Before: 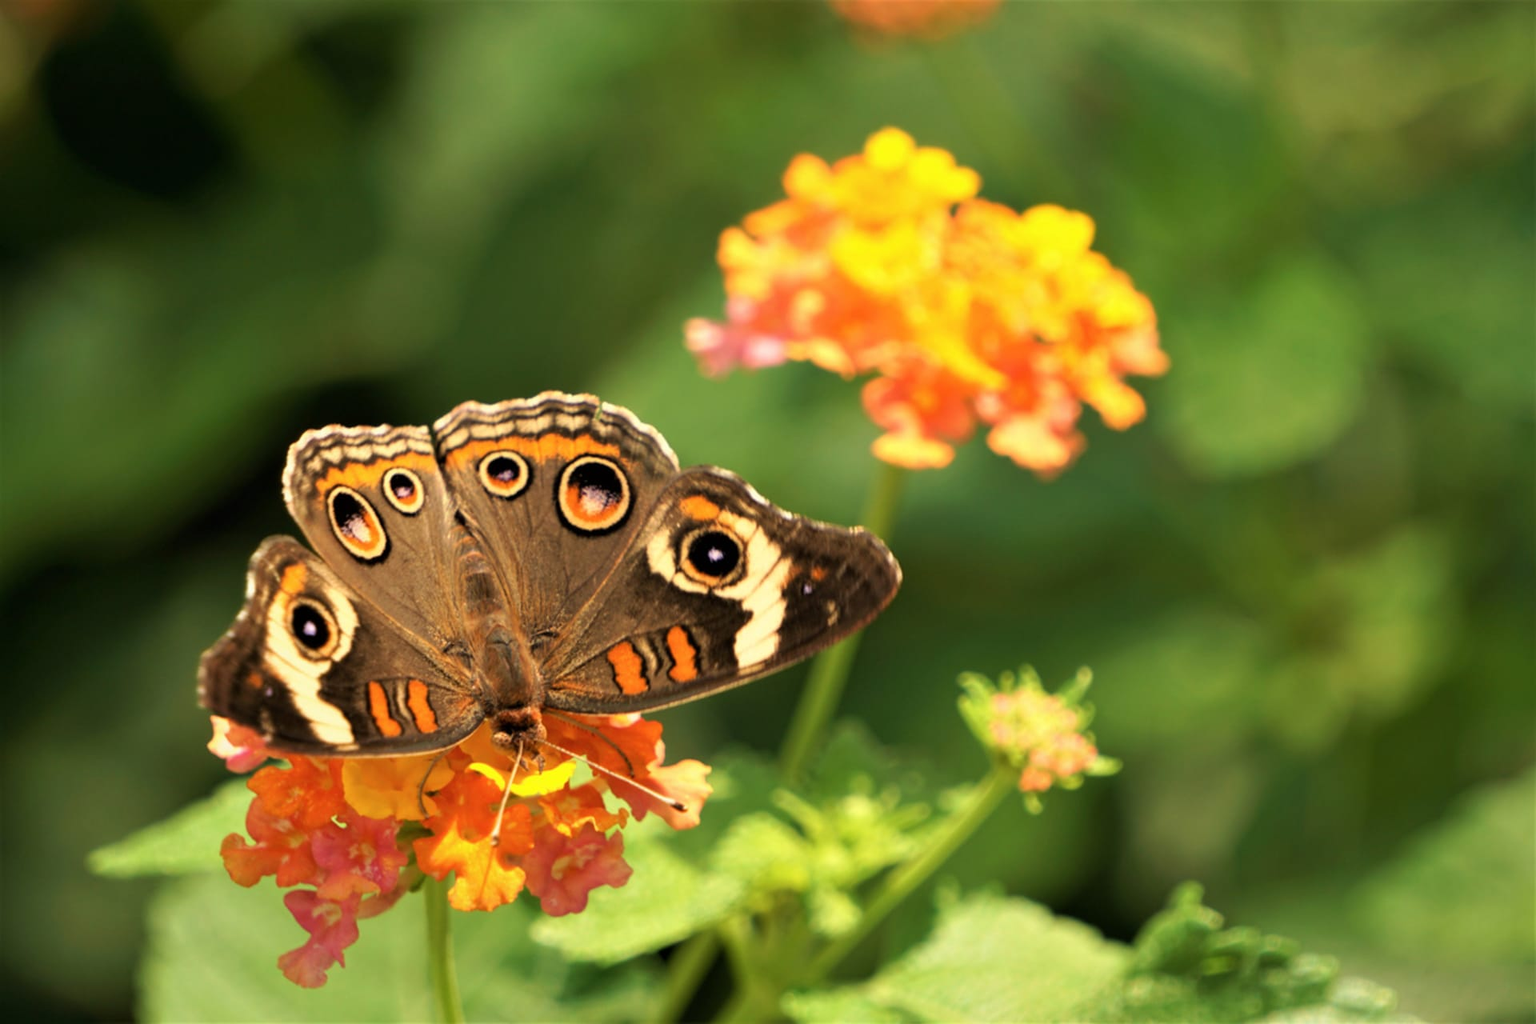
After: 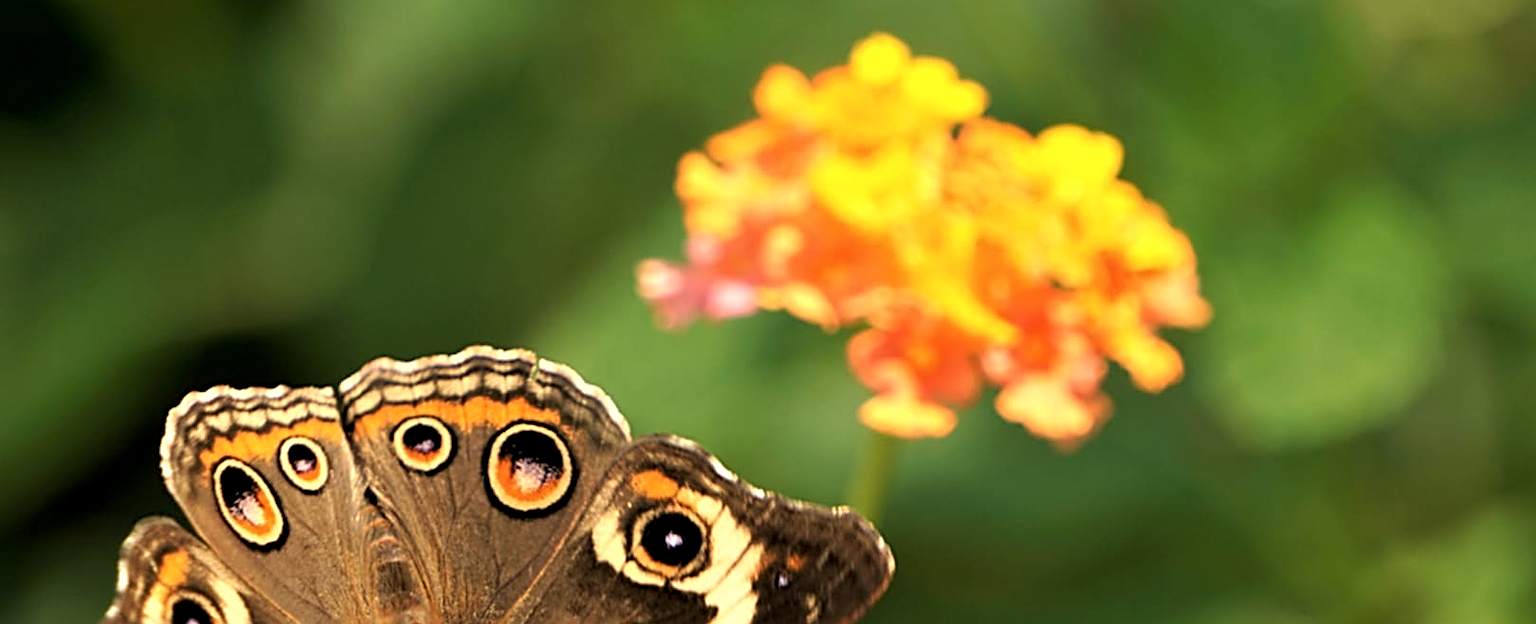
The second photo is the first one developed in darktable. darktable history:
sharpen: radius 2.792, amount 0.718
crop and rotate: left 9.629%, top 9.712%, right 5.964%, bottom 38.777%
local contrast: highlights 107%, shadows 101%, detail 119%, midtone range 0.2
